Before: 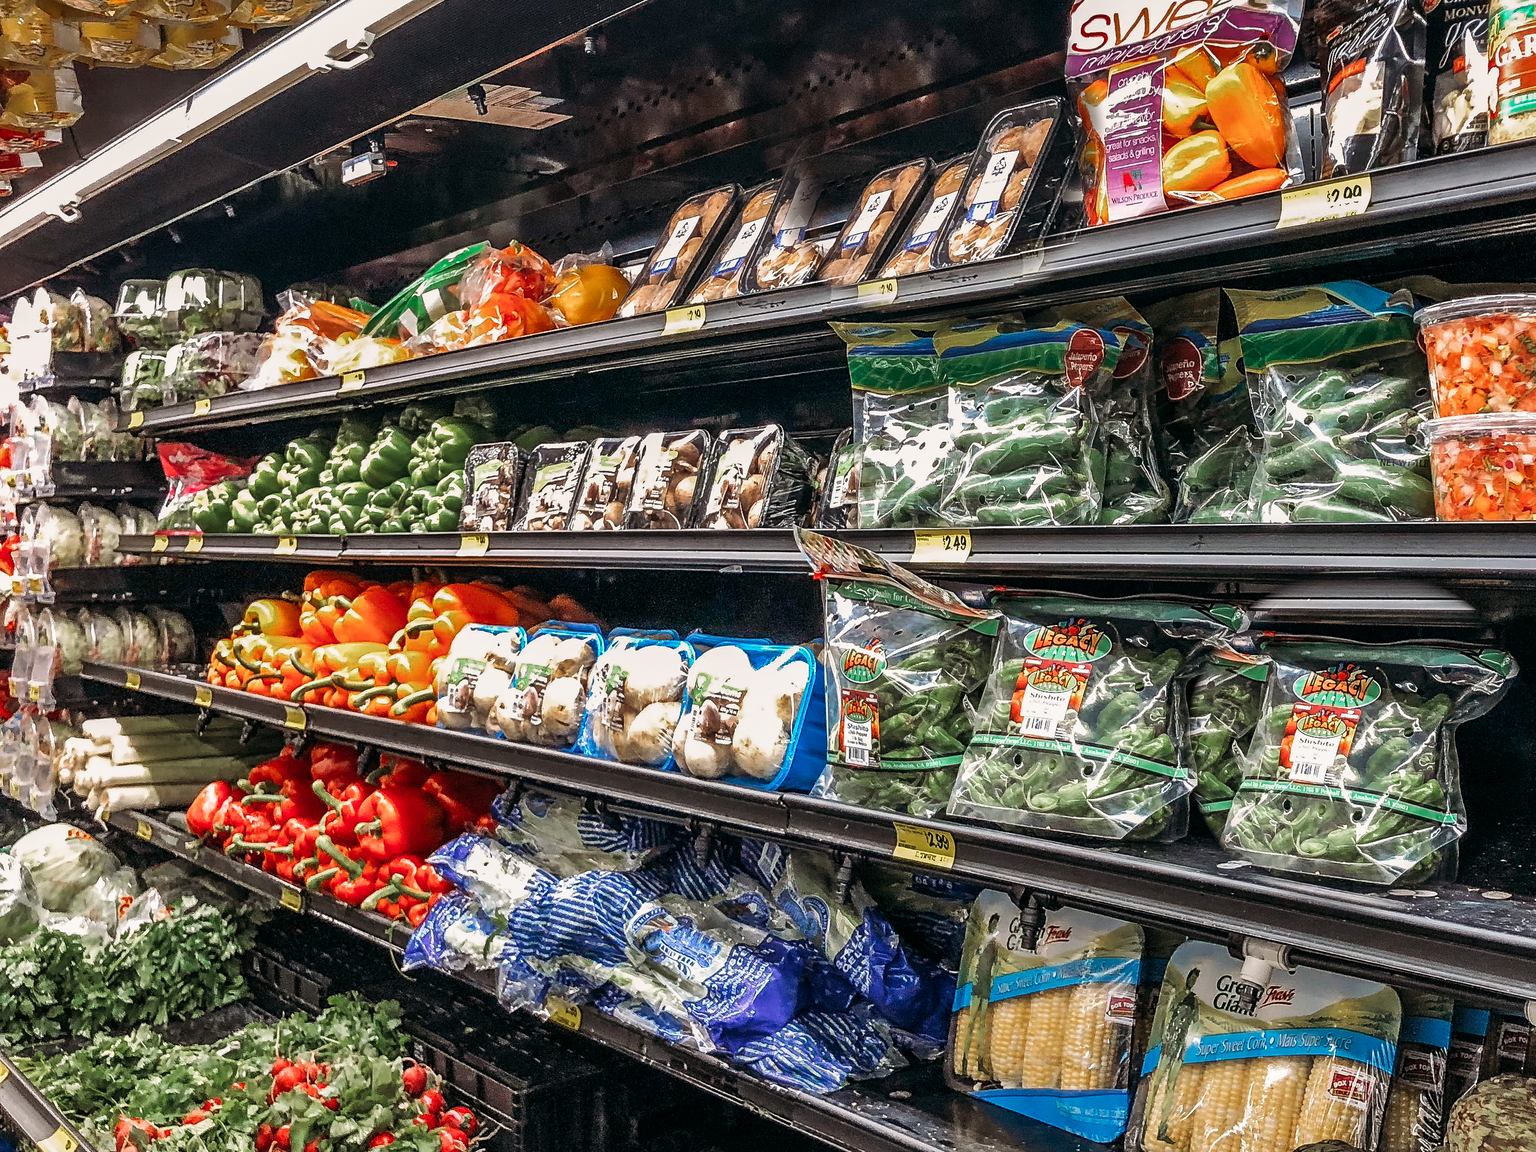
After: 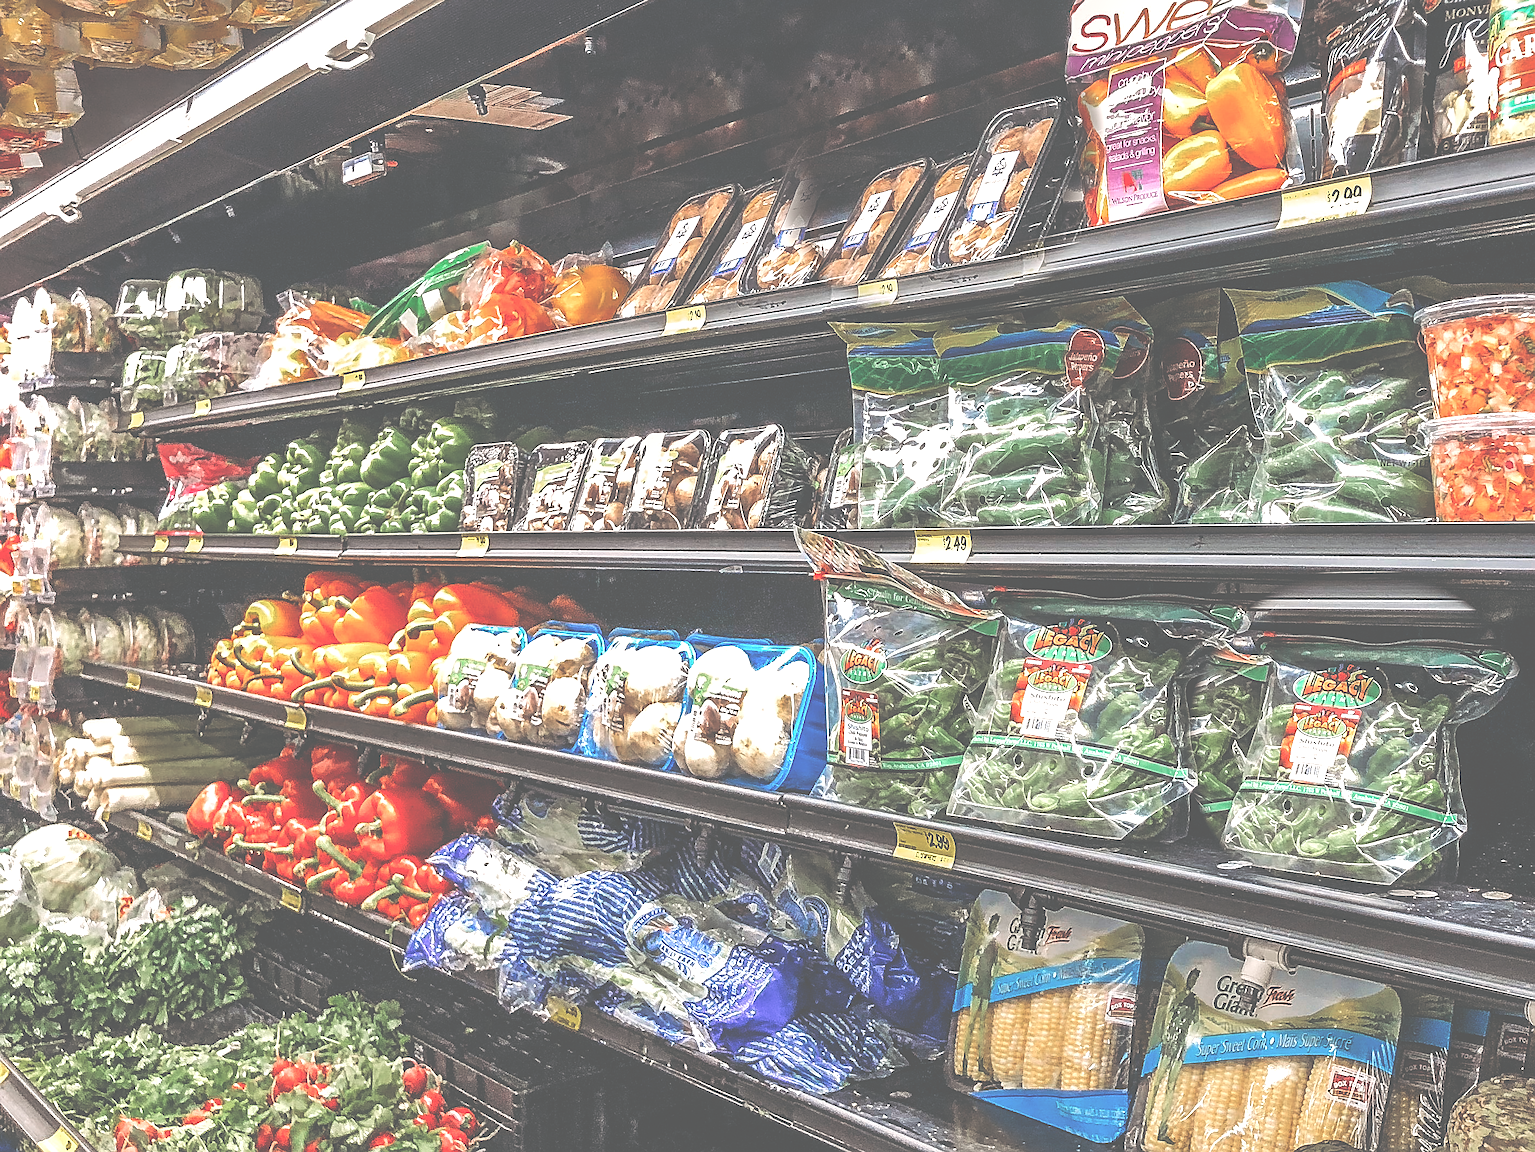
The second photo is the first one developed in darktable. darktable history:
sharpen: on, module defaults
exposure: black level correction -0.072, exposure 0.501 EV, compensate highlight preservation false
local contrast: detail 109%
